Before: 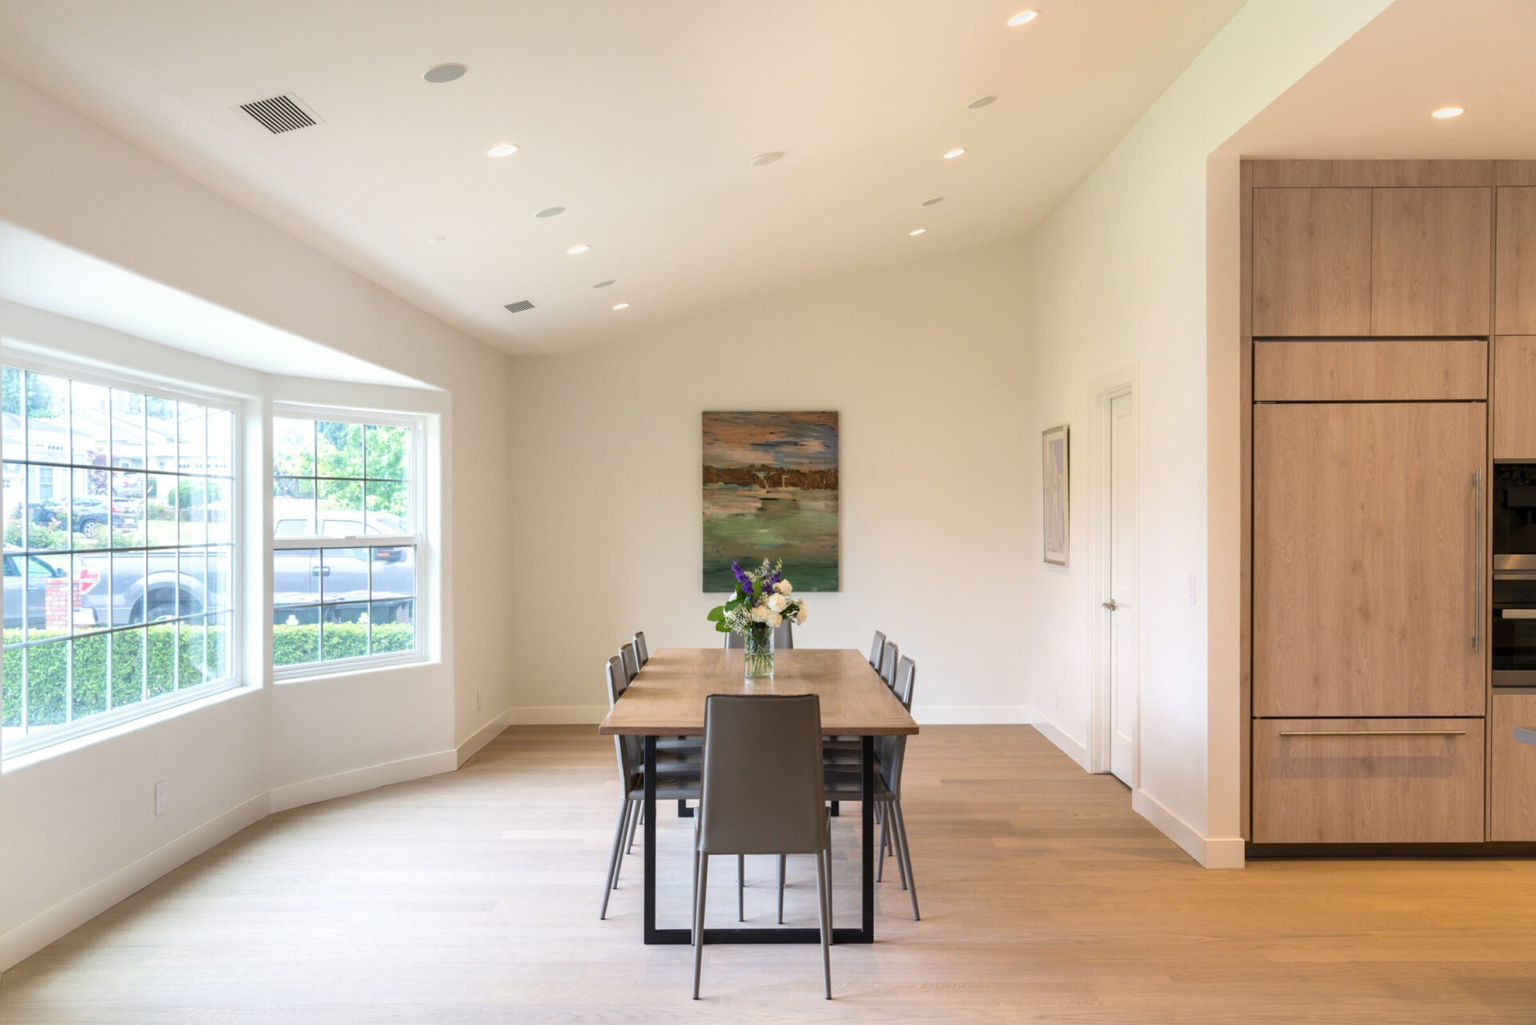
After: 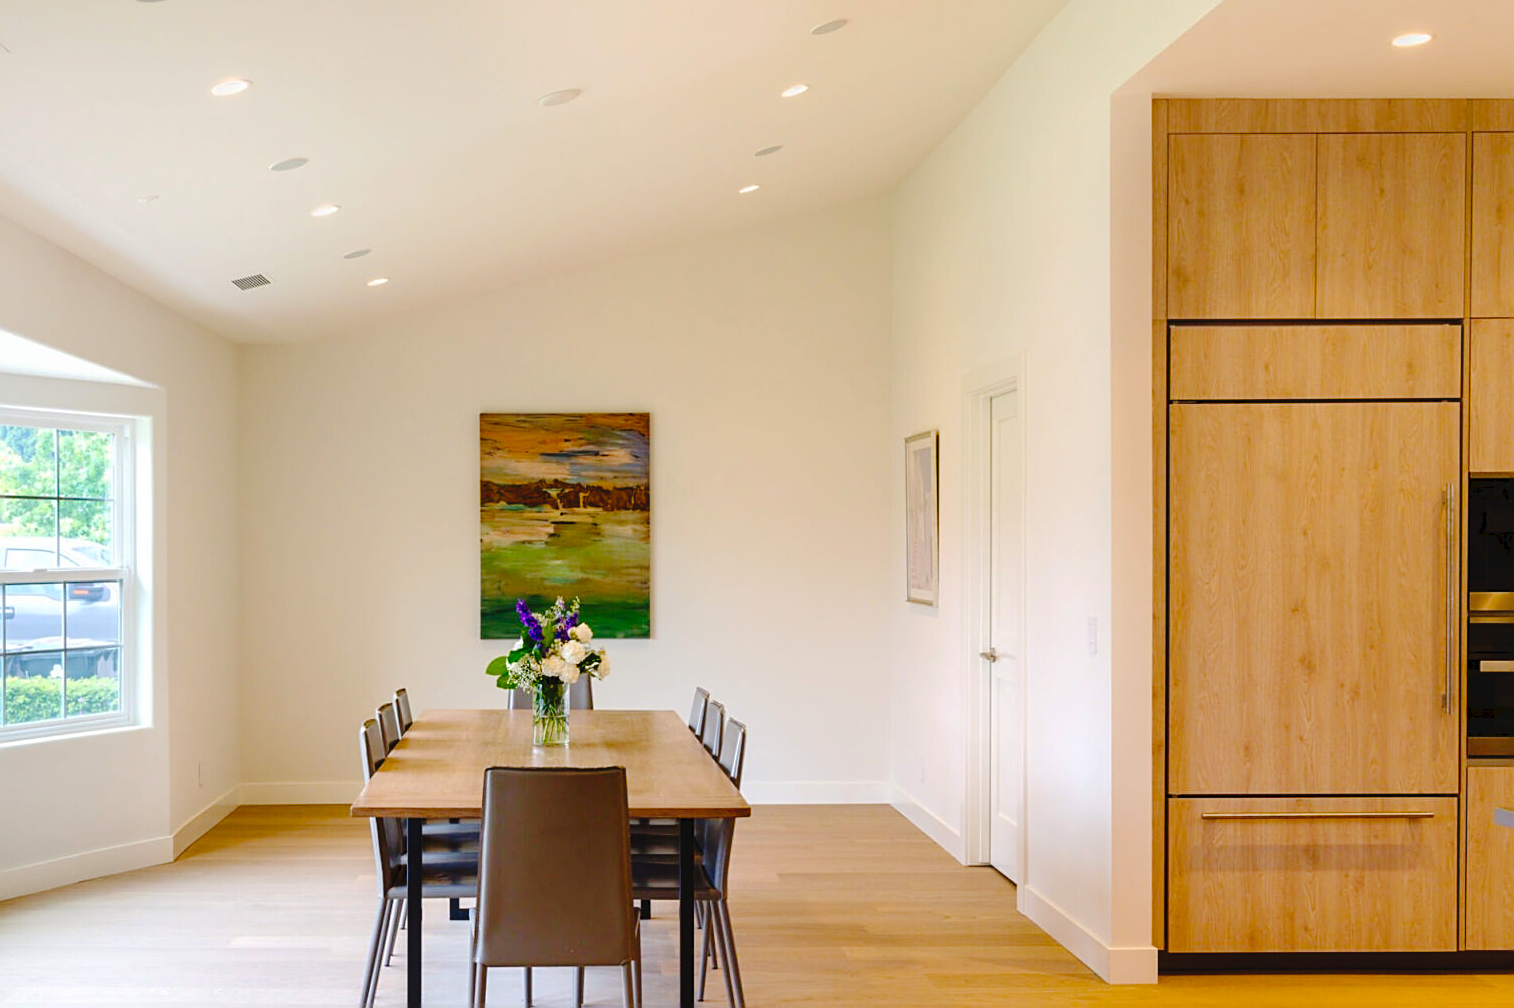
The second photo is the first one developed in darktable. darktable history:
crop and rotate: left 20.74%, top 7.912%, right 0.375%, bottom 13.378%
tone curve: curves: ch0 [(0, 0) (0.003, 0.041) (0.011, 0.042) (0.025, 0.041) (0.044, 0.043) (0.069, 0.048) (0.1, 0.059) (0.136, 0.079) (0.177, 0.107) (0.224, 0.152) (0.277, 0.235) (0.335, 0.331) (0.399, 0.427) (0.468, 0.512) (0.543, 0.595) (0.623, 0.668) (0.709, 0.736) (0.801, 0.813) (0.898, 0.891) (1, 1)], preserve colors none
color balance rgb: perceptual saturation grading › global saturation 20%, perceptual saturation grading › highlights -25%, perceptual saturation grading › shadows 50.52%, global vibrance 40.24%
sharpen: on, module defaults
